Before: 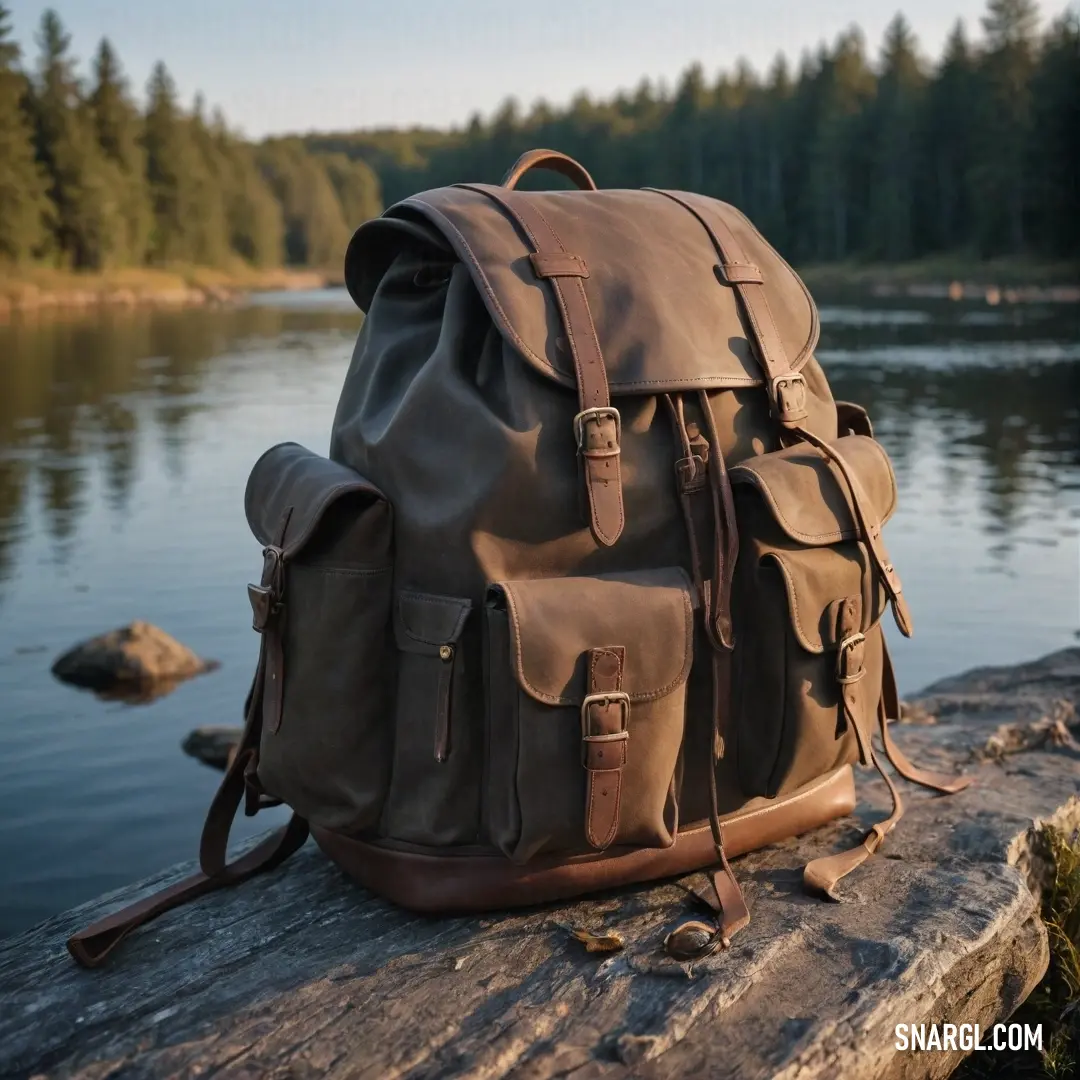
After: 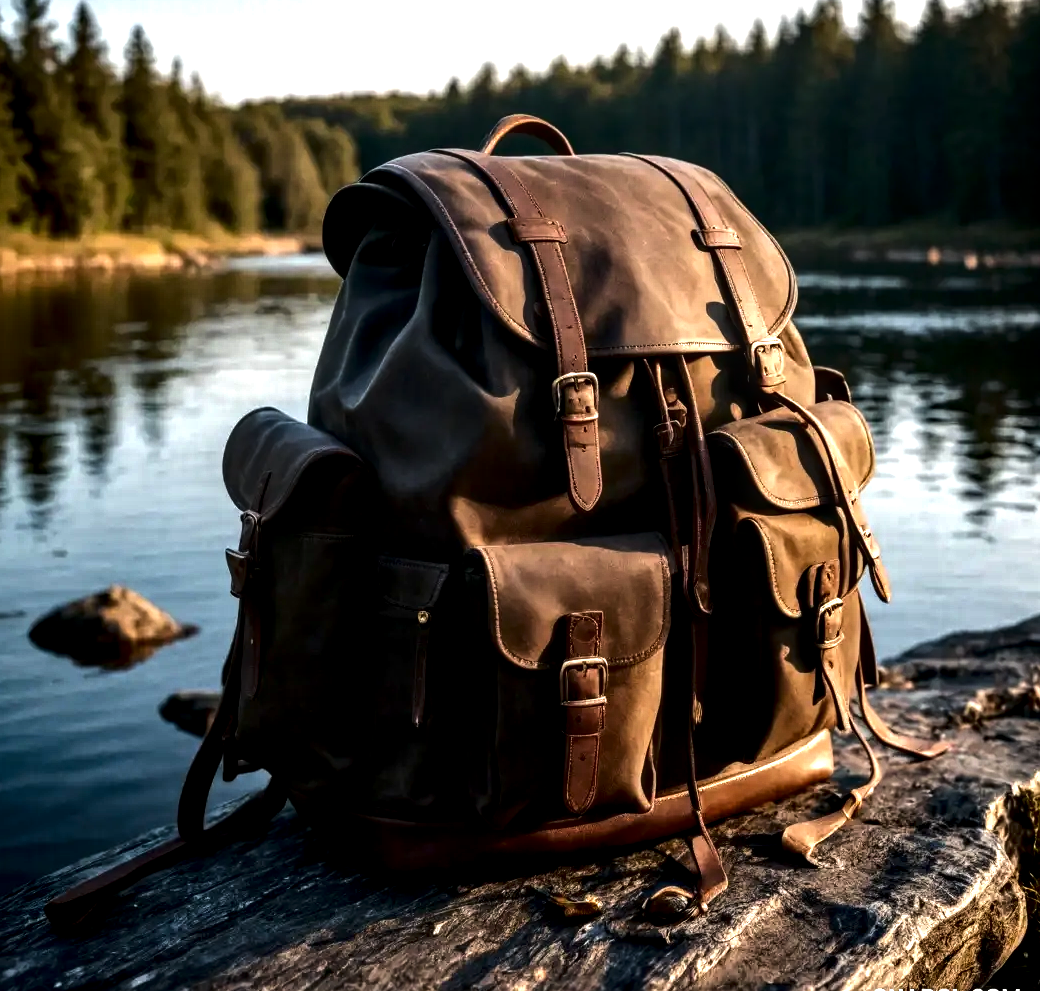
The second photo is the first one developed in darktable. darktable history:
exposure: compensate highlight preservation false
tone equalizer: -8 EV -1.09 EV, -7 EV -1.01 EV, -6 EV -0.881 EV, -5 EV -0.617 EV, -3 EV 0.597 EV, -2 EV 0.855 EV, -1 EV 1.01 EV, +0 EV 1.06 EV, edges refinement/feathering 500, mask exposure compensation -1.57 EV, preserve details no
crop: left 2.127%, top 3.304%, right 1.136%, bottom 4.874%
contrast brightness saturation: brightness -0.253, saturation 0.201
local contrast: detail 160%
